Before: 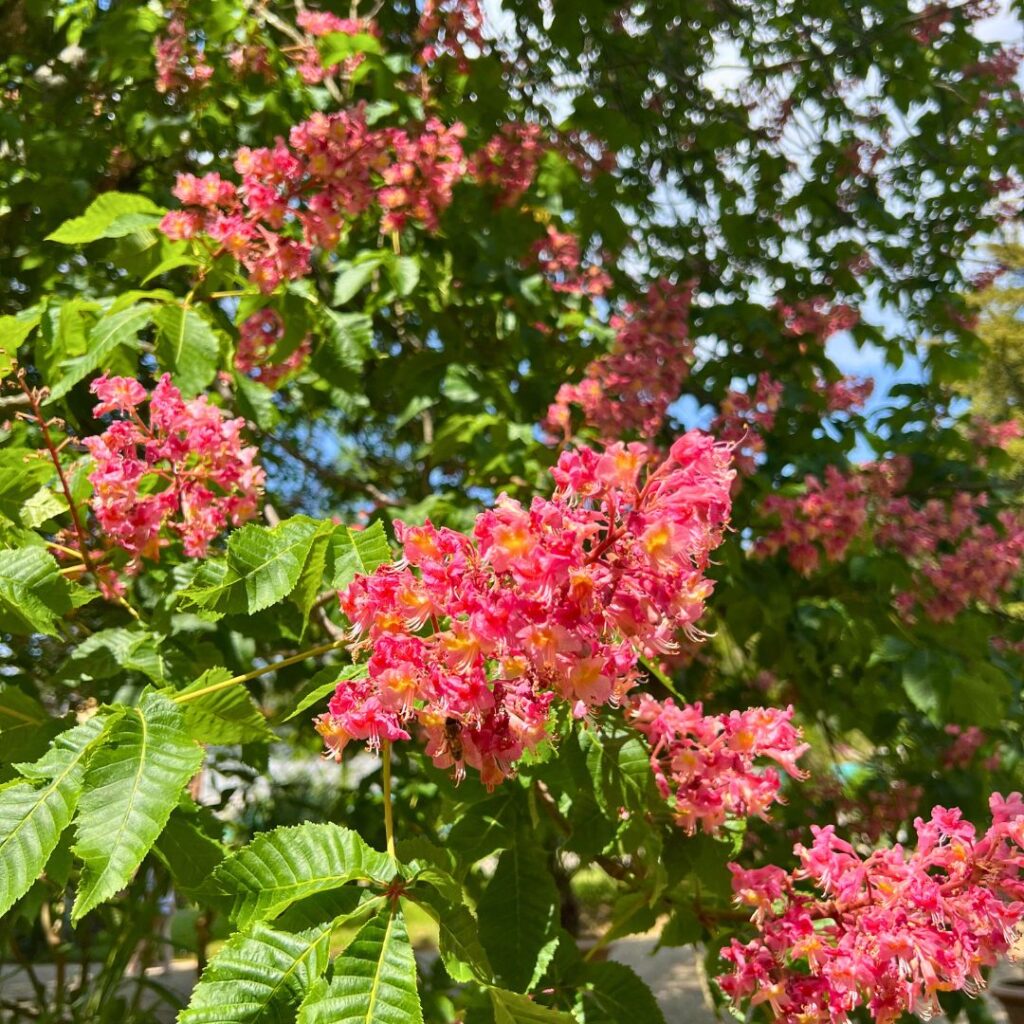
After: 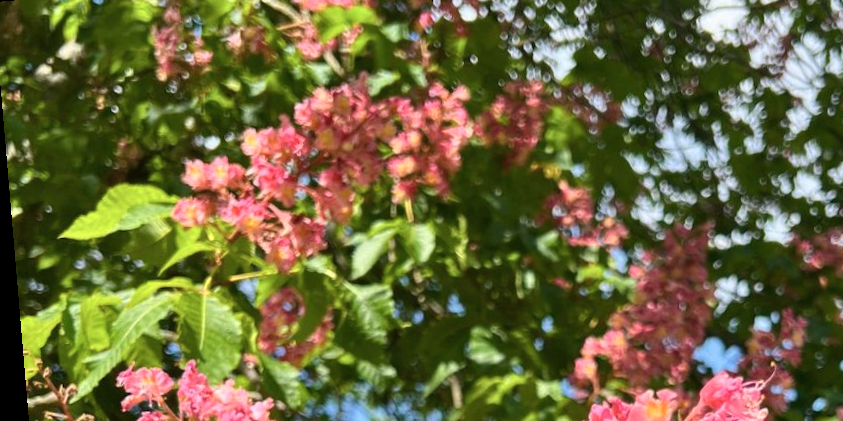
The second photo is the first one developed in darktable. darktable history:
rotate and perspective: rotation -4.86°, automatic cropping off
crop: left 0.579%, top 7.627%, right 23.167%, bottom 54.275%
color zones: curves: ch0 [(0, 0.558) (0.143, 0.559) (0.286, 0.529) (0.429, 0.505) (0.571, 0.5) (0.714, 0.5) (0.857, 0.5) (1, 0.558)]; ch1 [(0, 0.469) (0.01, 0.469) (0.12, 0.446) (0.248, 0.469) (0.5, 0.5) (0.748, 0.5) (0.99, 0.469) (1, 0.469)]
